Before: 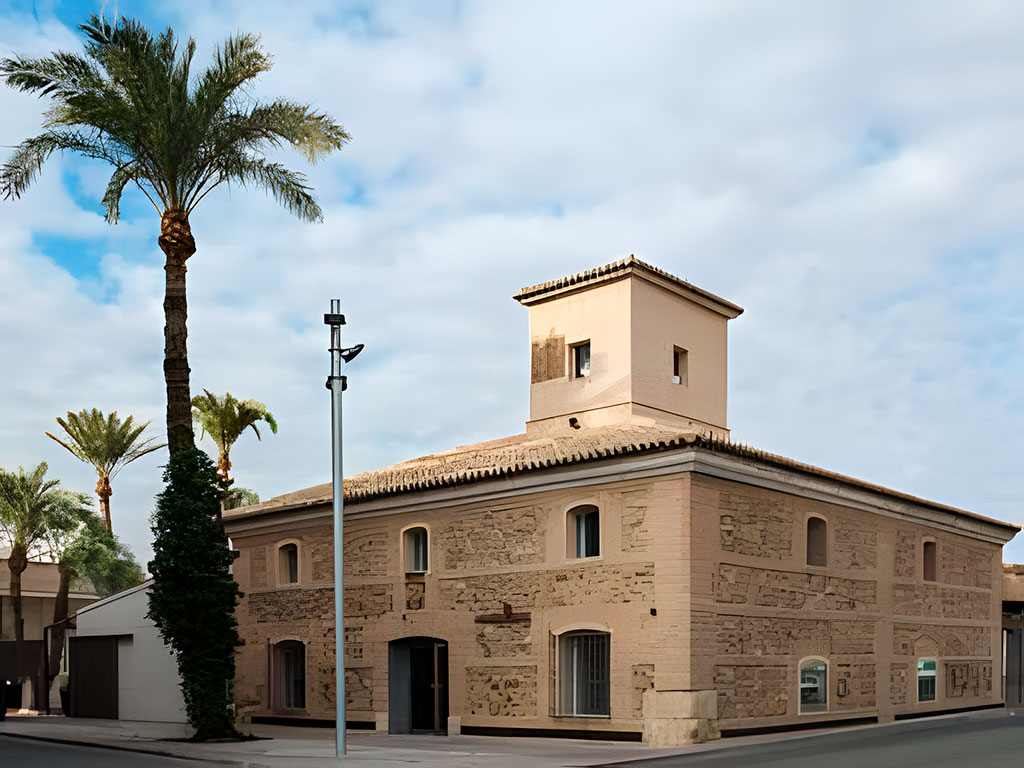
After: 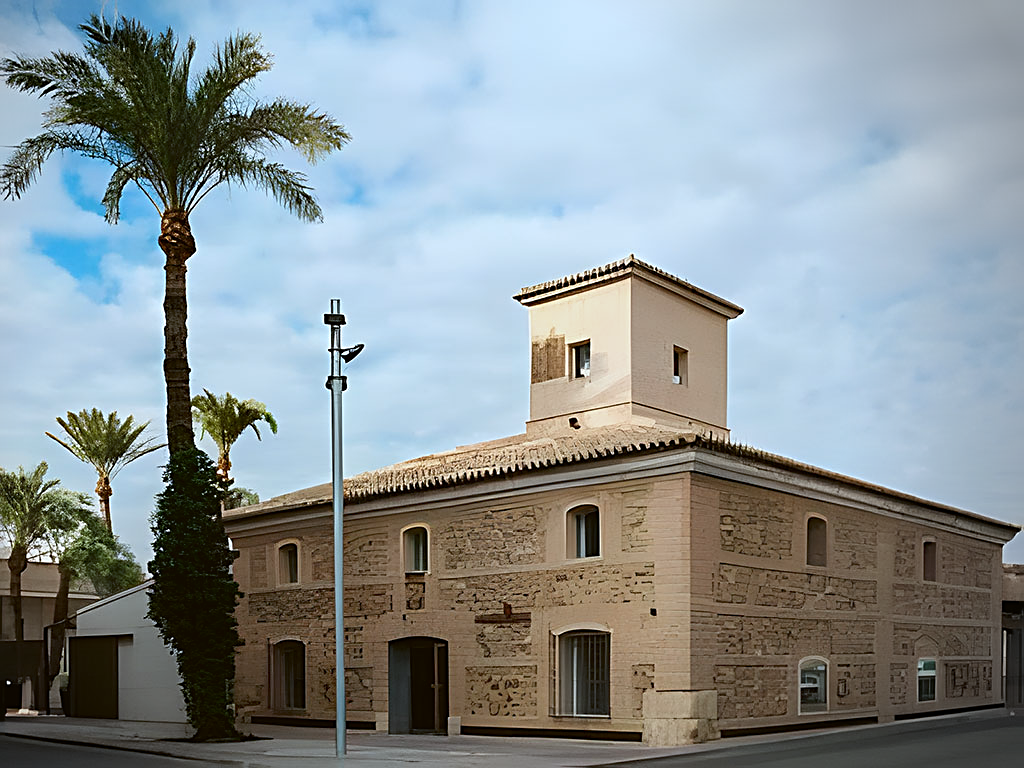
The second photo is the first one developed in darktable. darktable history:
vignetting: center (-0.15, 0.013)
color balance: lift [1.004, 1.002, 1.002, 0.998], gamma [1, 1.007, 1.002, 0.993], gain [1, 0.977, 1.013, 1.023], contrast -3.64%
white balance: red 0.974, blue 1.044
contrast brightness saturation: contrast 0.03, brightness -0.04
sharpen: on, module defaults
